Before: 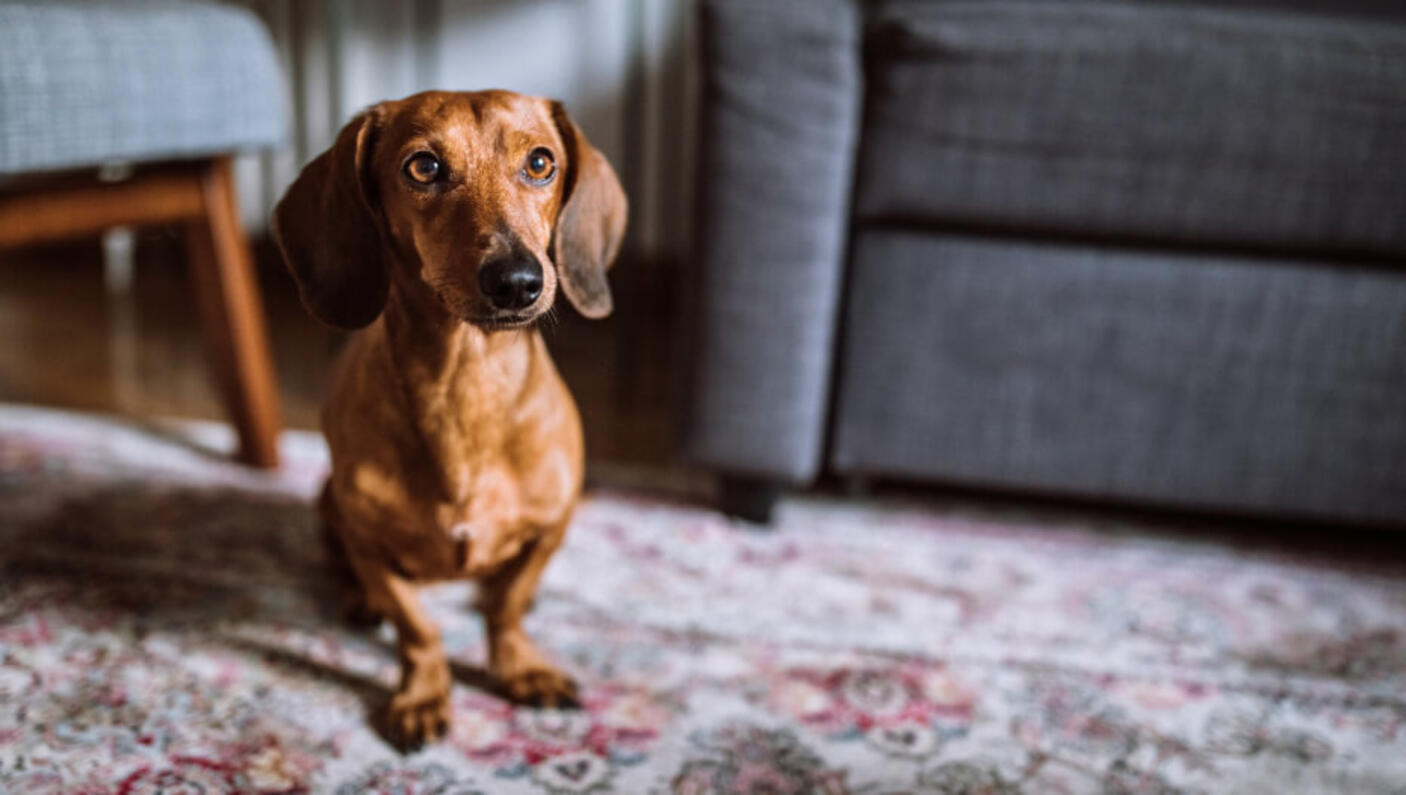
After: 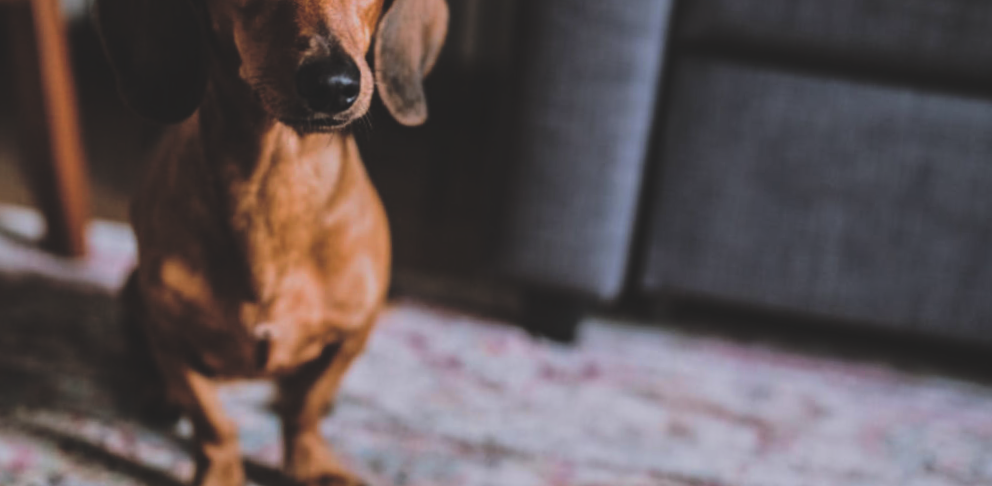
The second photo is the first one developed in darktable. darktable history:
filmic rgb: black relative exposure -7.15 EV, white relative exposure 5.36 EV, hardness 3.02, color science v6 (2022)
rgb curve: curves: ch0 [(0, 0.186) (0.314, 0.284) (0.775, 0.708) (1, 1)], compensate middle gray true, preserve colors none
crop and rotate: angle -3.37°, left 9.79%, top 20.73%, right 12.42%, bottom 11.82%
